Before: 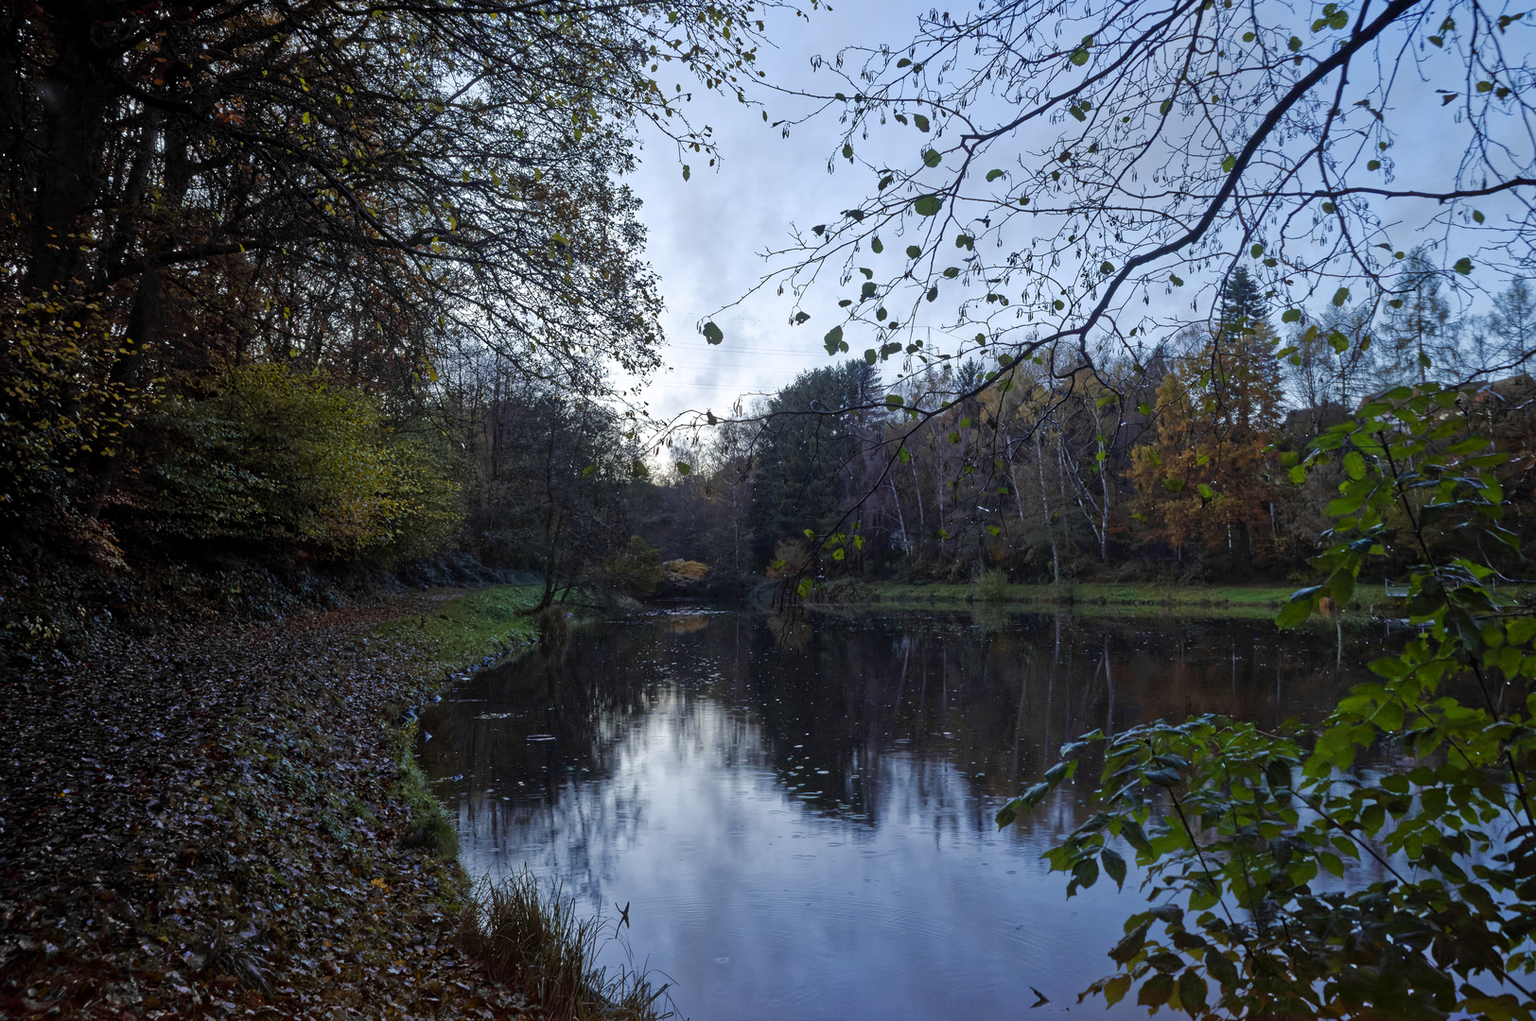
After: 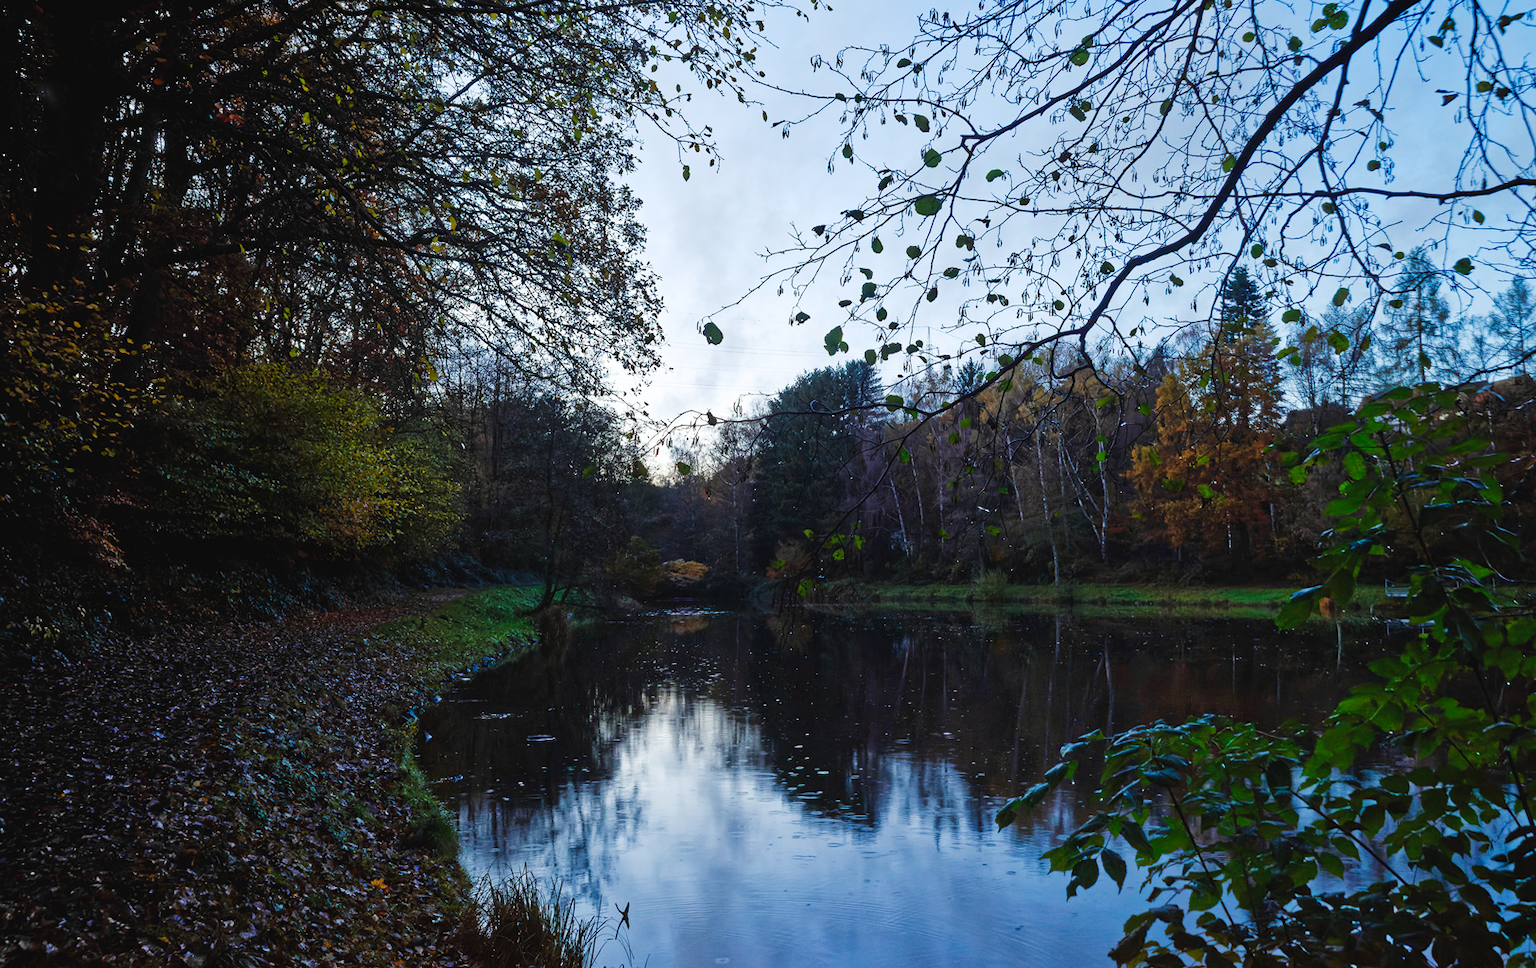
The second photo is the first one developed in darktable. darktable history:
crop and rotate: top 0.014%, bottom 5.132%
tone curve: curves: ch0 [(0, 0.032) (0.181, 0.156) (0.751, 0.829) (1, 1)], preserve colors none
exposure: compensate highlight preservation false
